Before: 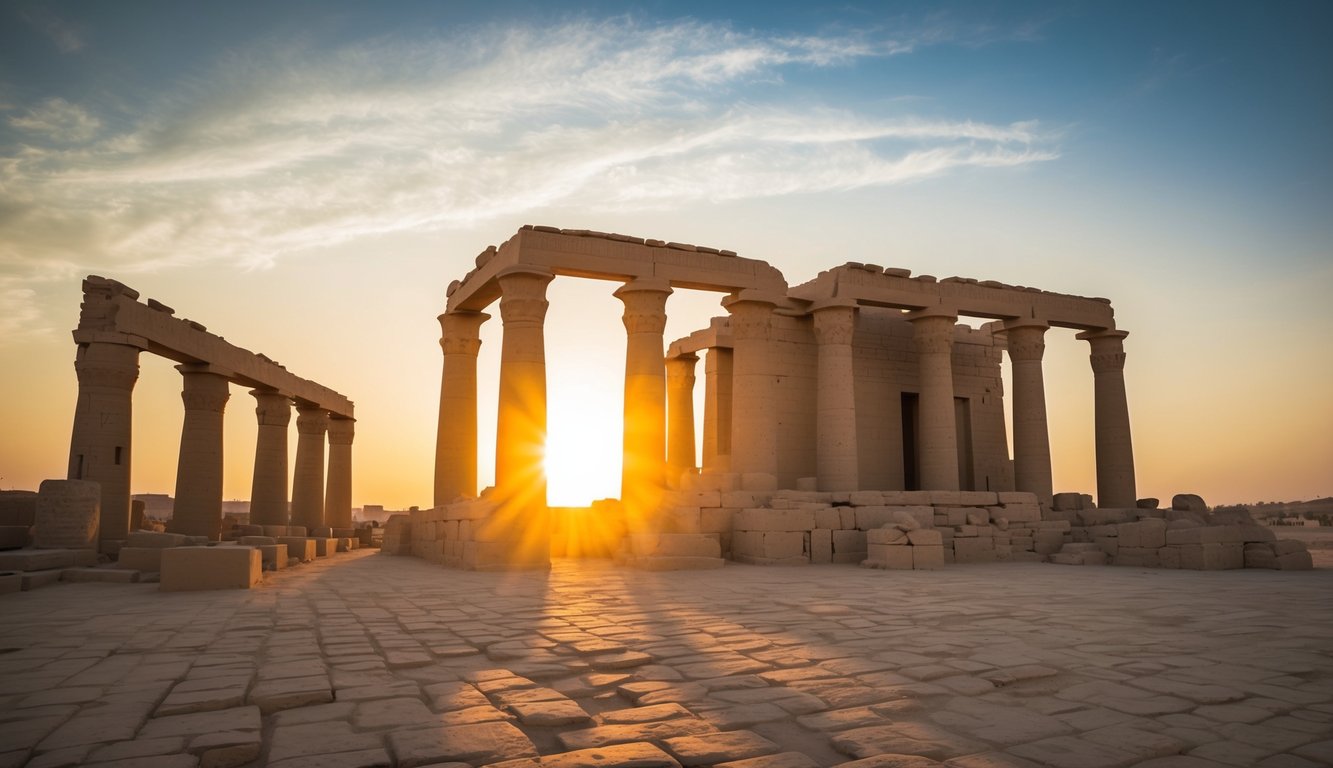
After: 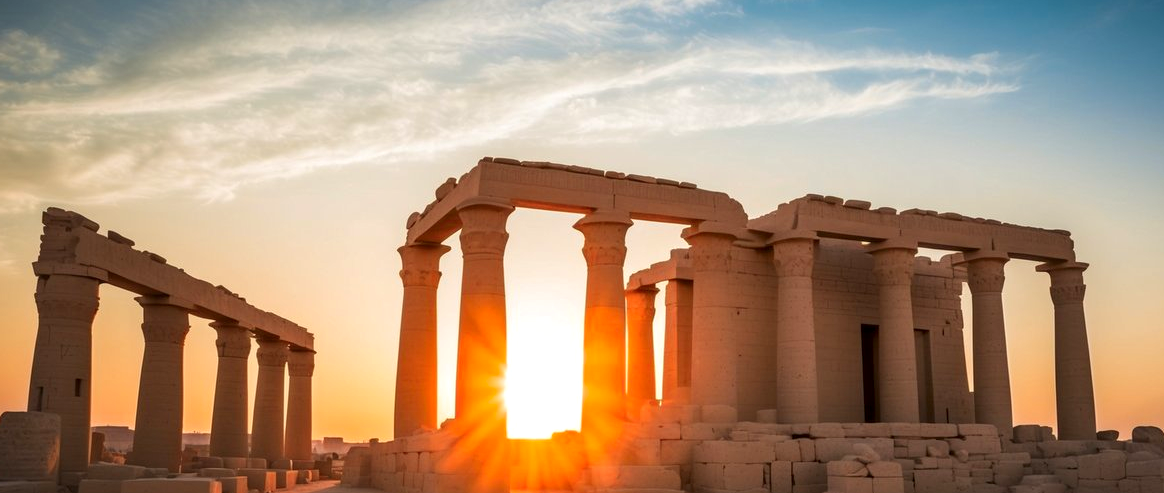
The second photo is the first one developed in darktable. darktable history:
crop: left 3.031%, top 8.898%, right 9.608%, bottom 26.853%
color zones: curves: ch1 [(0.24, 0.629) (0.75, 0.5)]; ch2 [(0.255, 0.454) (0.745, 0.491)]
local contrast: on, module defaults
